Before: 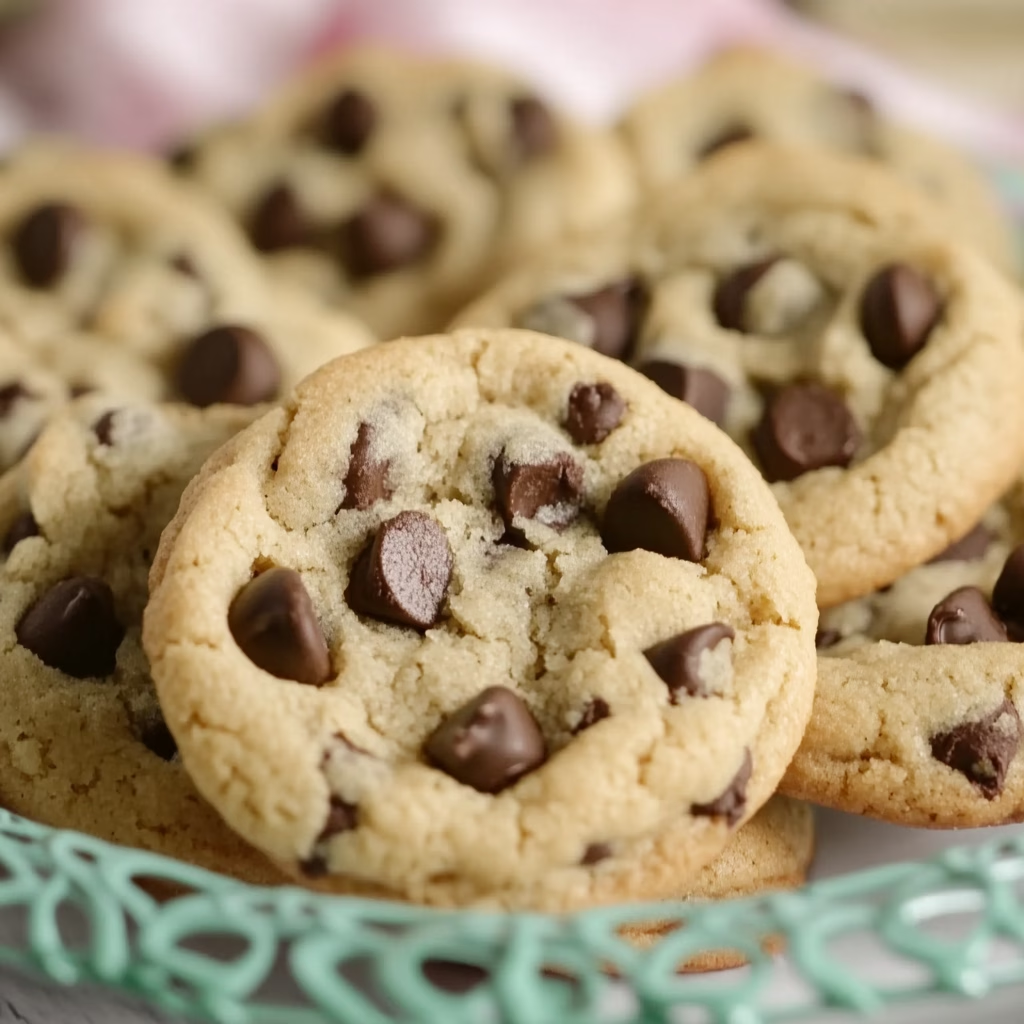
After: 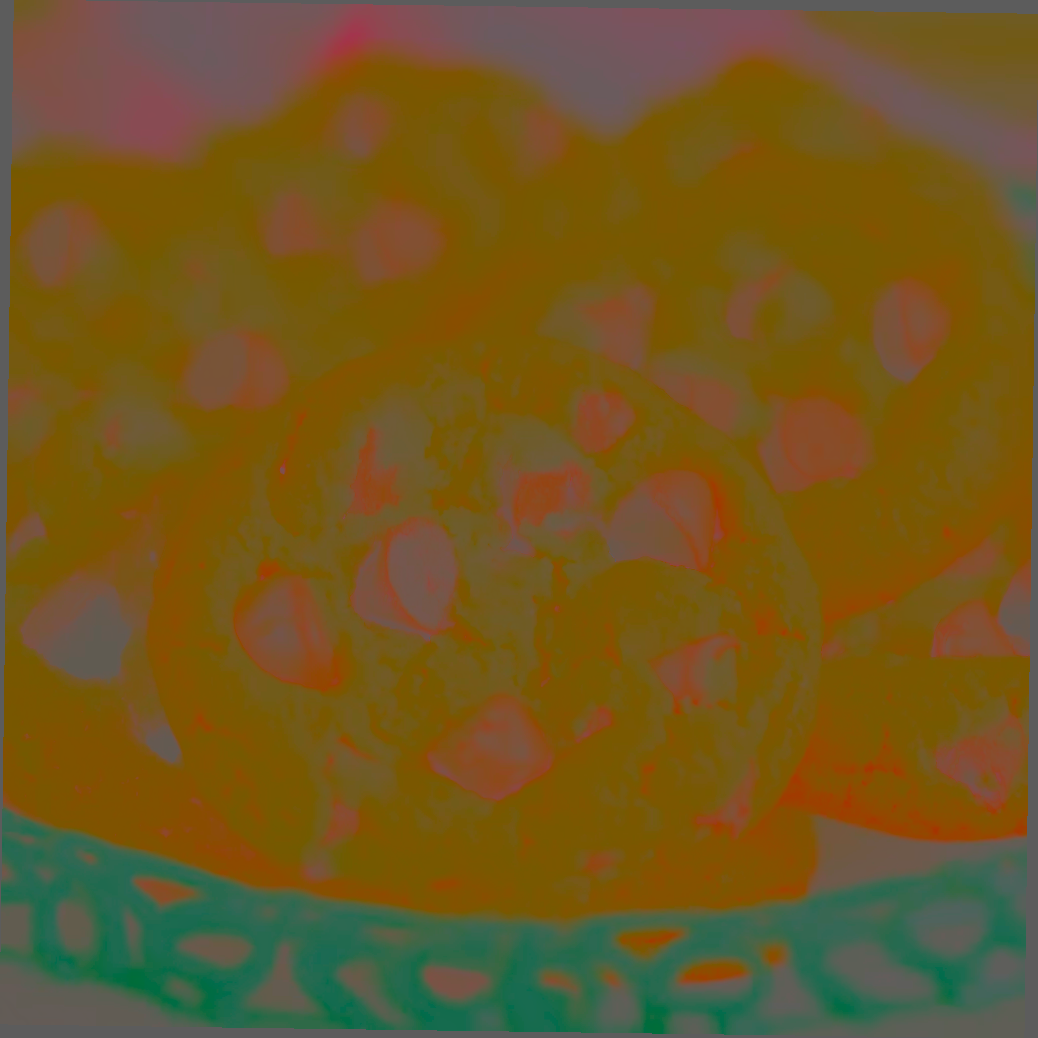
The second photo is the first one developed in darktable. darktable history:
rotate and perspective: rotation 0.8°, automatic cropping off
local contrast: detail 130%
contrast brightness saturation: contrast -0.99, brightness -0.17, saturation 0.75
